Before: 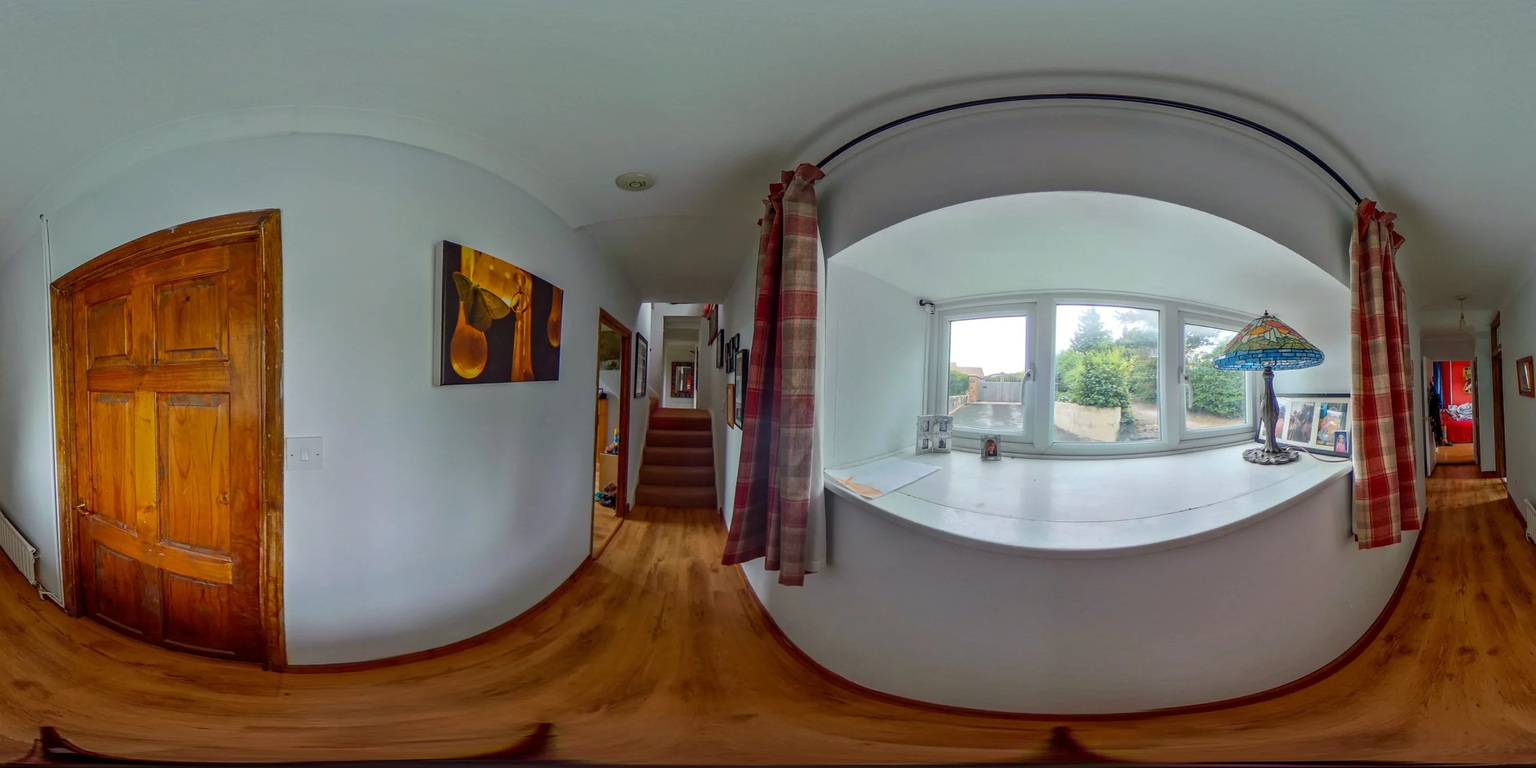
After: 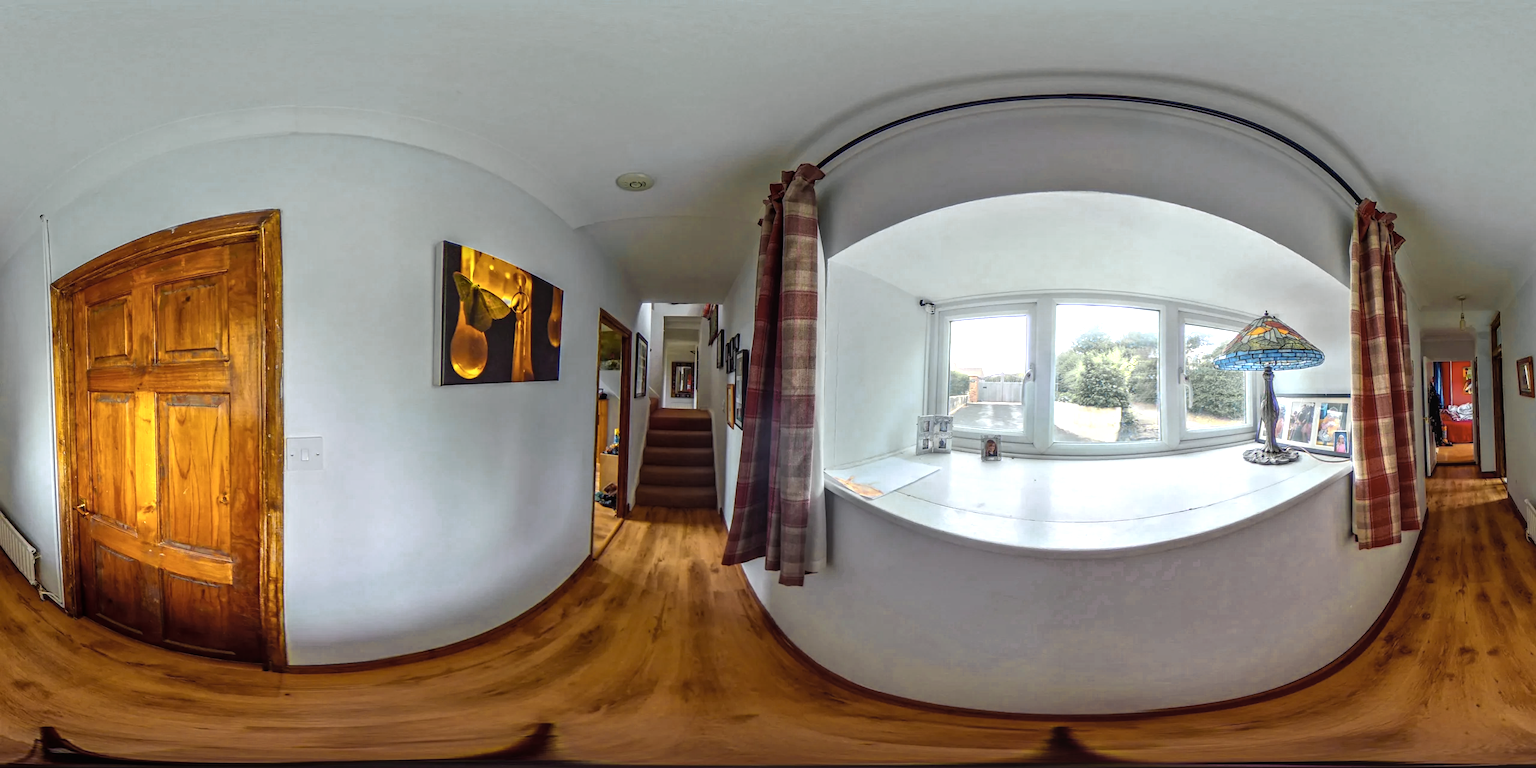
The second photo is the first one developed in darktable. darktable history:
tone equalizer: -8 EV -0.726 EV, -7 EV -0.681 EV, -6 EV -0.621 EV, -5 EV -0.363 EV, -3 EV 0.367 EV, -2 EV 0.6 EV, -1 EV 0.687 EV, +0 EV 0.764 EV
local contrast: detail 110%
color zones: curves: ch0 [(0.004, 0.306) (0.107, 0.448) (0.252, 0.656) (0.41, 0.398) (0.595, 0.515) (0.768, 0.628)]; ch1 [(0.07, 0.323) (0.151, 0.452) (0.252, 0.608) (0.346, 0.221) (0.463, 0.189) (0.61, 0.368) (0.735, 0.395) (0.921, 0.412)]; ch2 [(0, 0.476) (0.132, 0.512) (0.243, 0.512) (0.397, 0.48) (0.522, 0.376) (0.634, 0.536) (0.761, 0.46)]
